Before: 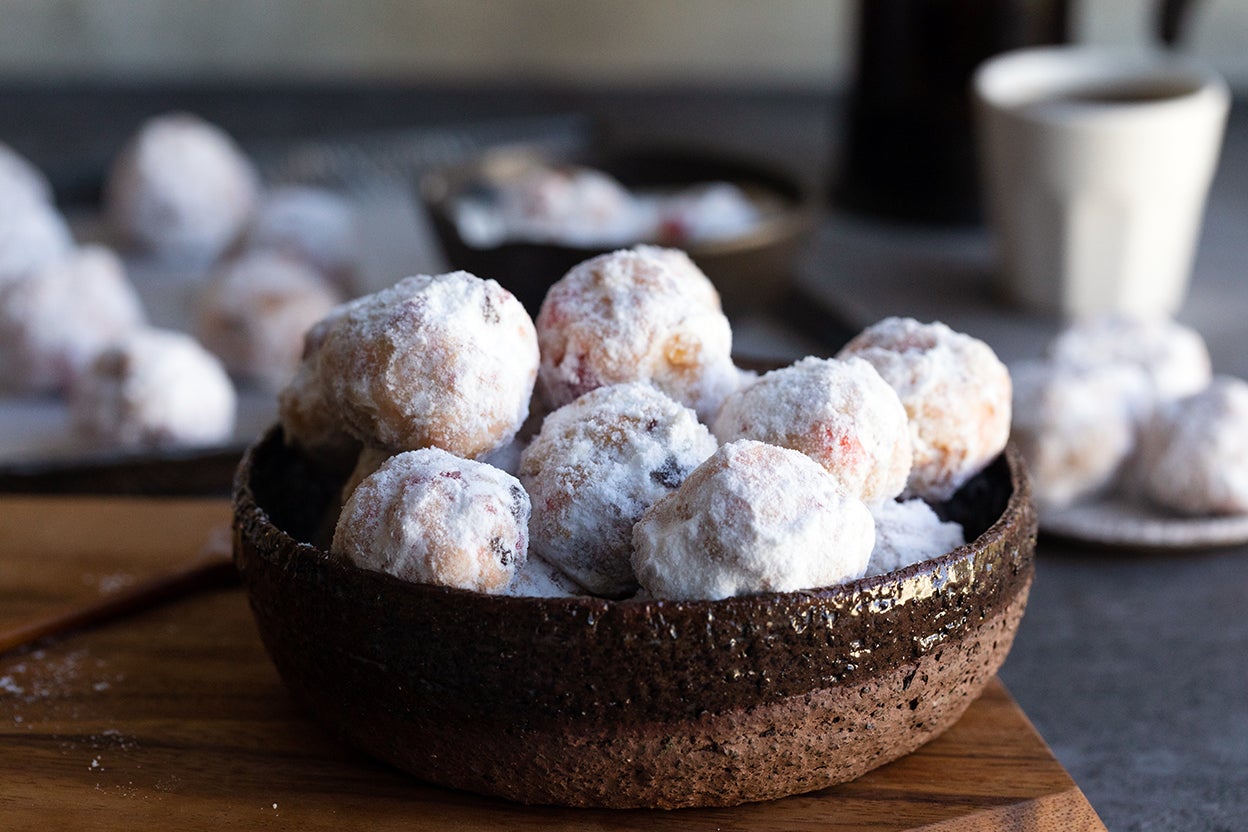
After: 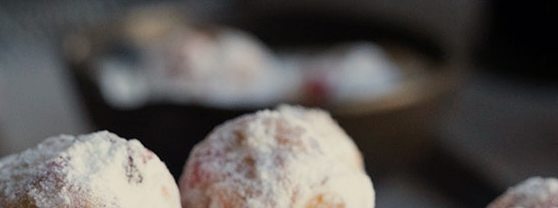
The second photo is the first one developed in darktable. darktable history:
exposure: exposure -0.492 EV, compensate highlight preservation false
white balance: red 1.029, blue 0.92
crop: left 28.64%, top 16.832%, right 26.637%, bottom 58.055%
